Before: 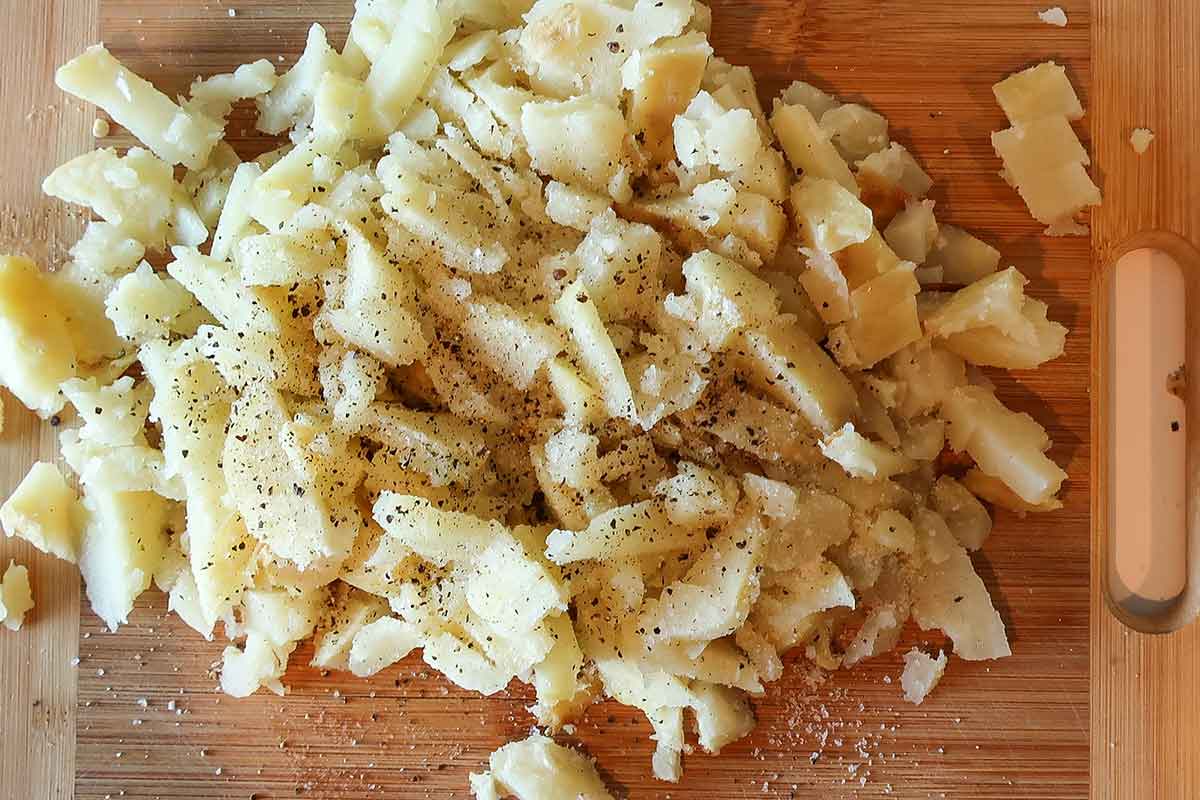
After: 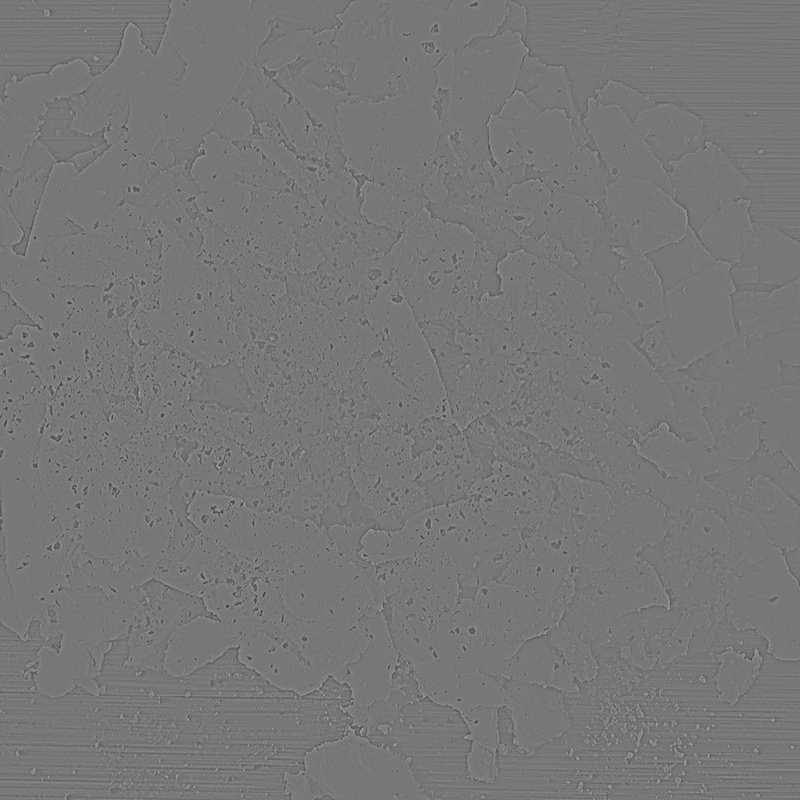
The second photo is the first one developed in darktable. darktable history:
crop and rotate: left 15.446%, right 17.836%
highpass: sharpness 5.84%, contrast boost 8.44%
